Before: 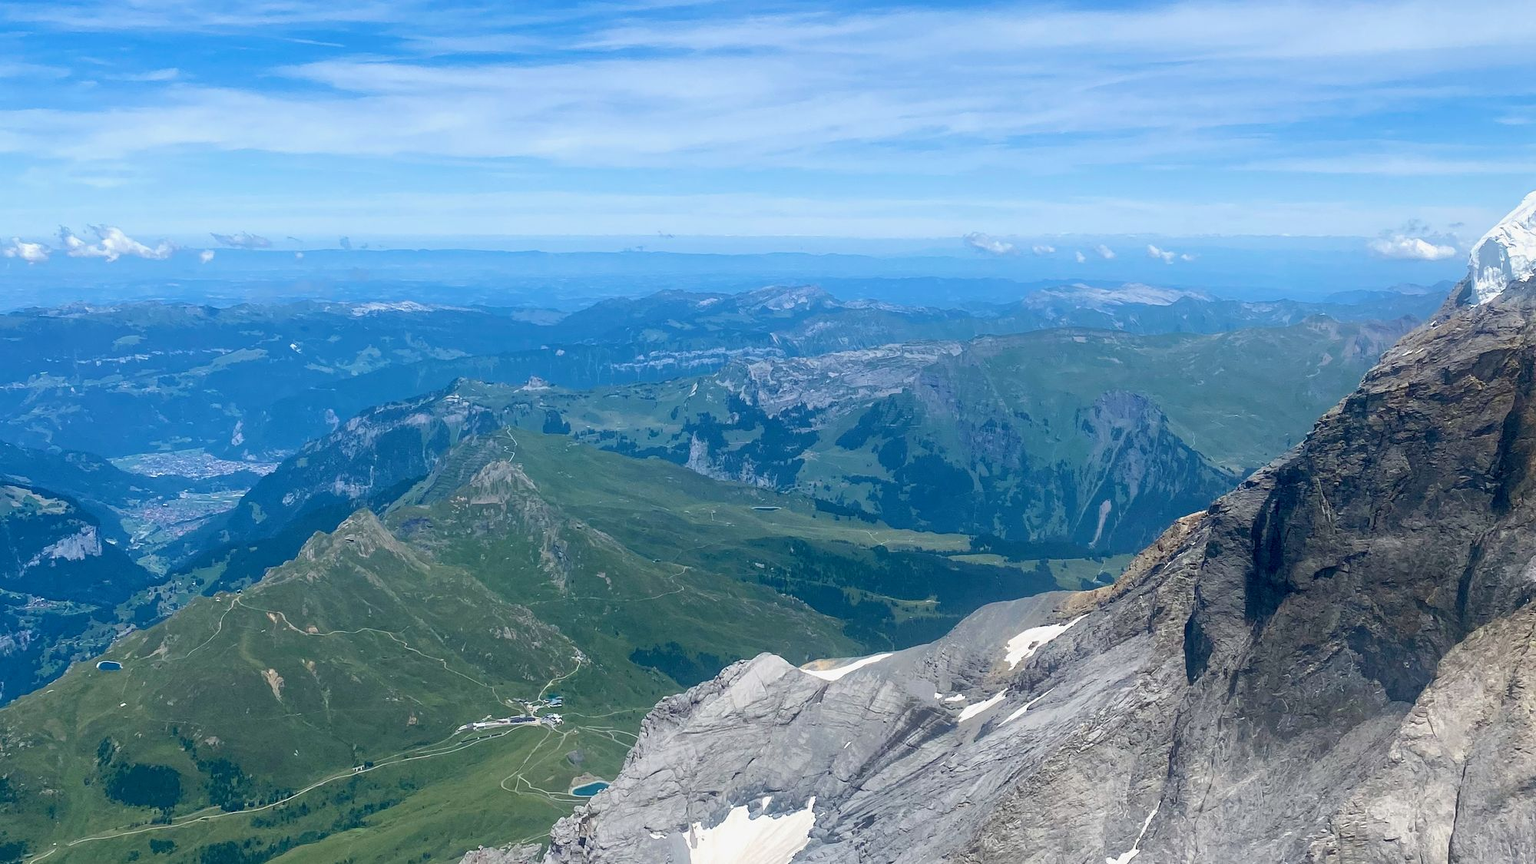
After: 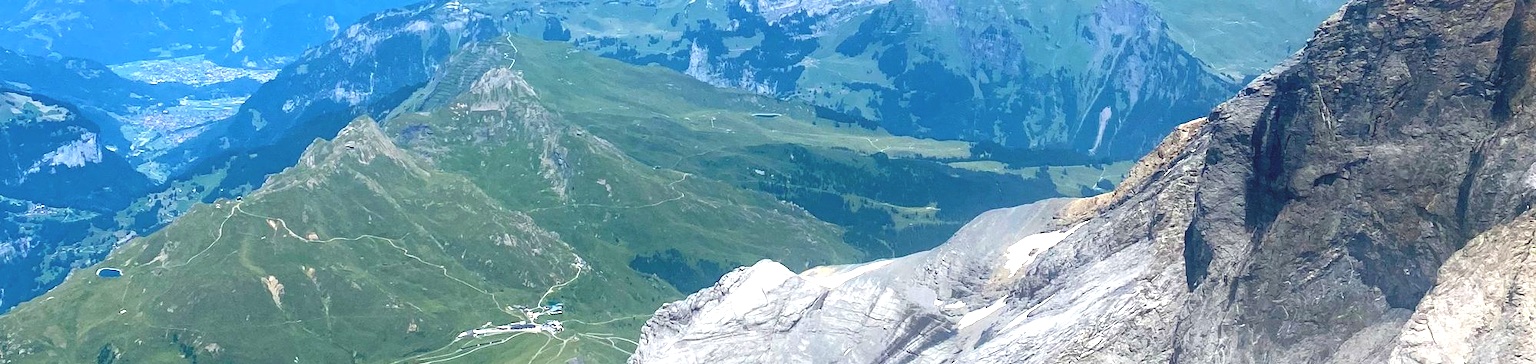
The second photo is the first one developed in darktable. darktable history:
crop: top 45.551%, bottom 12.262%
exposure: black level correction -0.005, exposure 1 EV, compensate highlight preservation false
